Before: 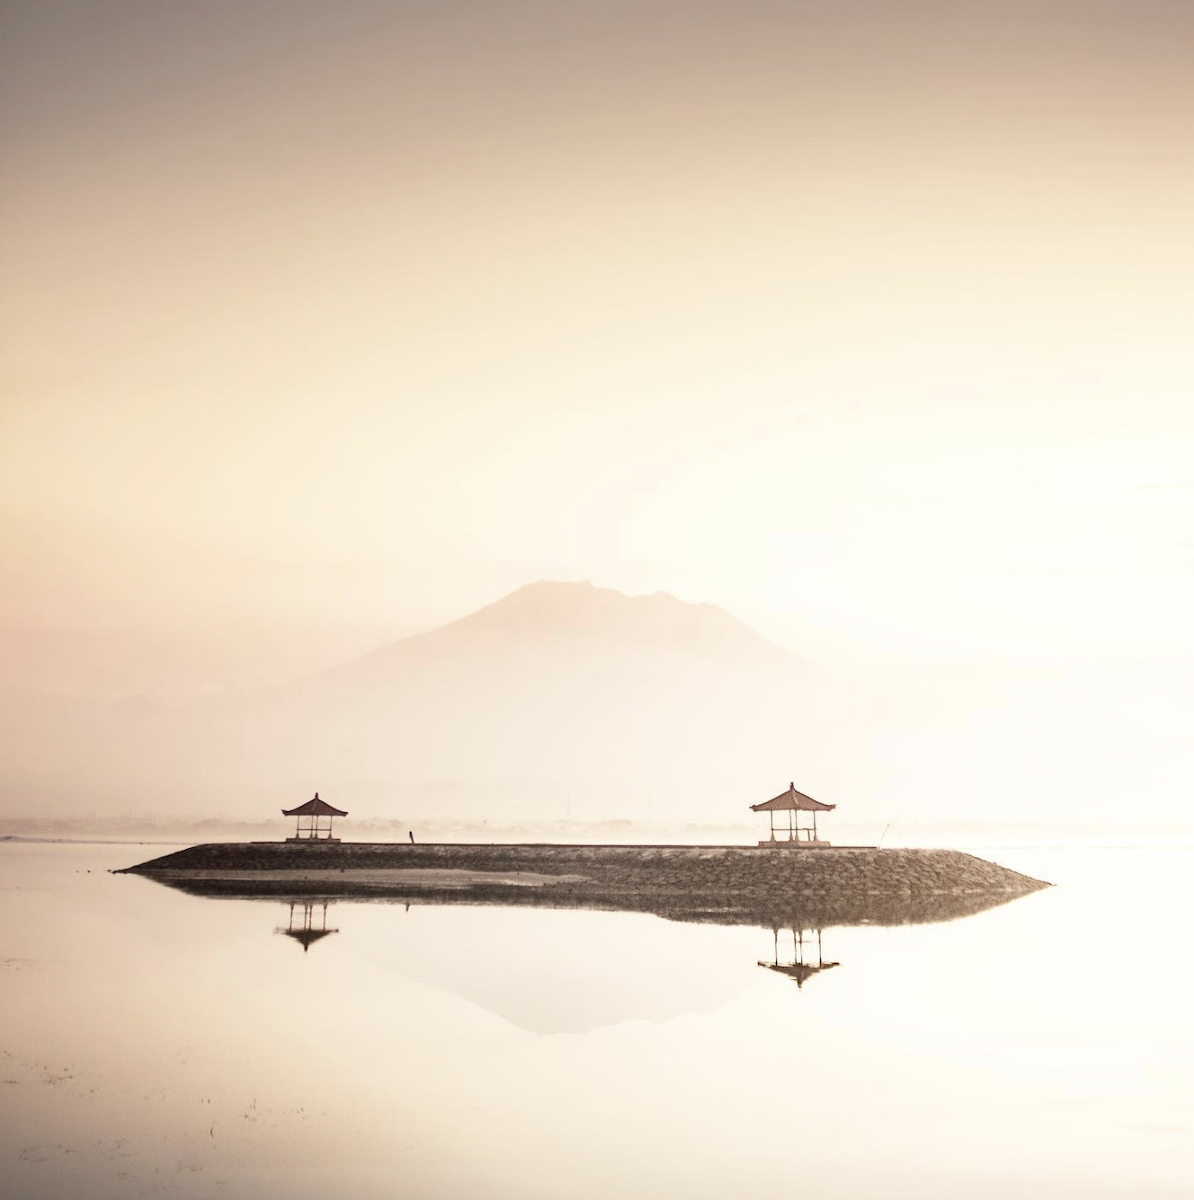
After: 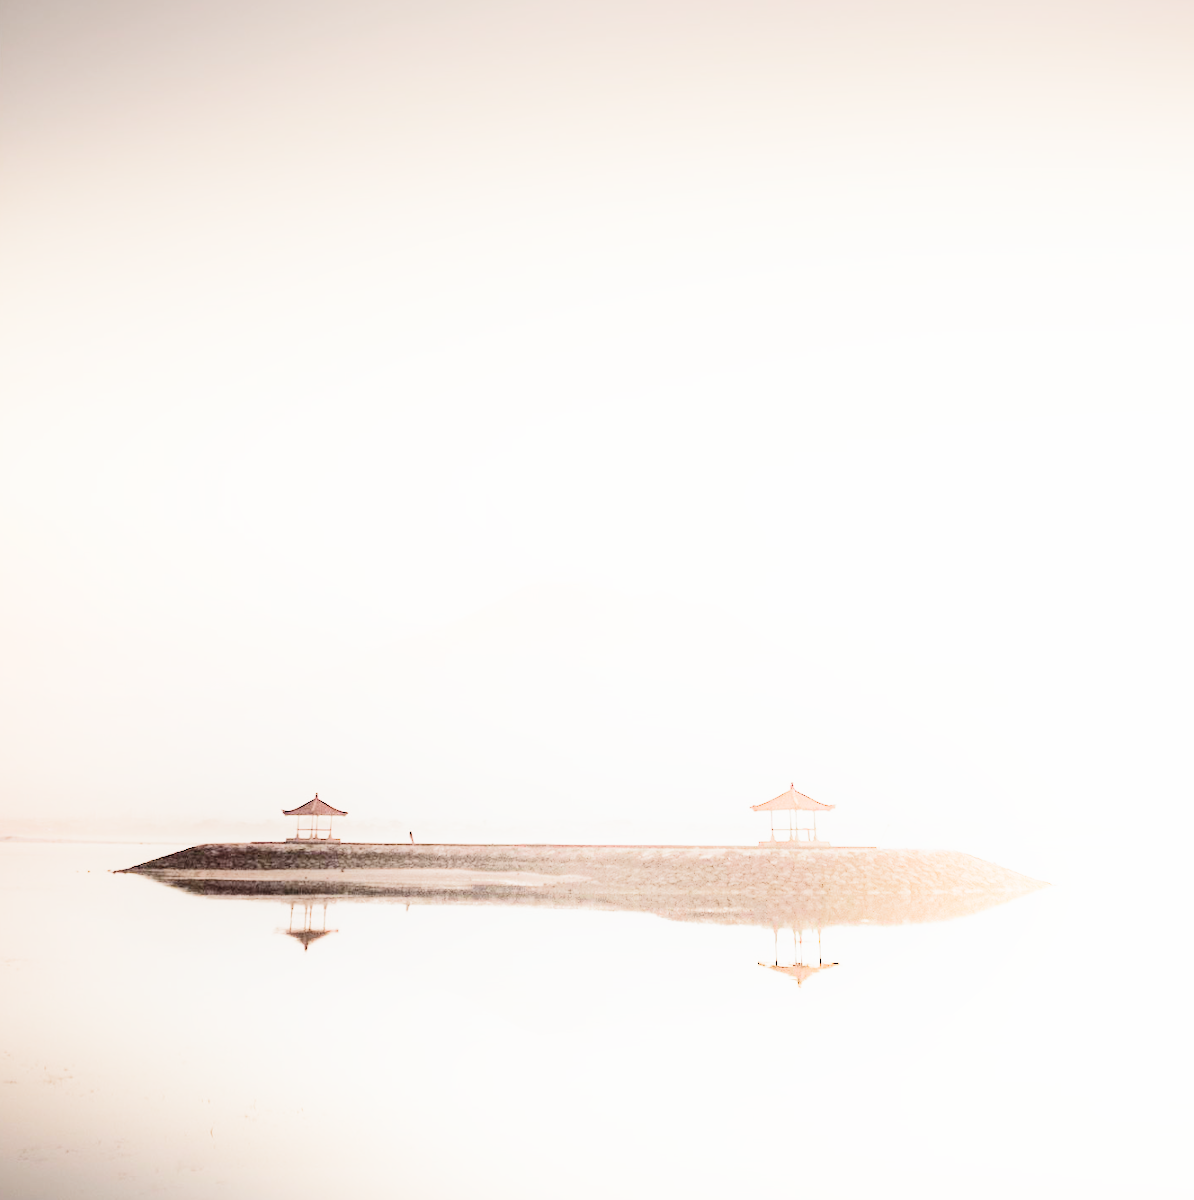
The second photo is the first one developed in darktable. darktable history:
shadows and highlights: shadows -40.58, highlights 64.36, soften with gaussian
filmic rgb: black relative exposure -7.65 EV, white relative exposure 4.56 EV, hardness 3.61, preserve chrominance no, color science v5 (2021)
exposure: black level correction 0, exposure 1.097 EV, compensate highlight preservation false
